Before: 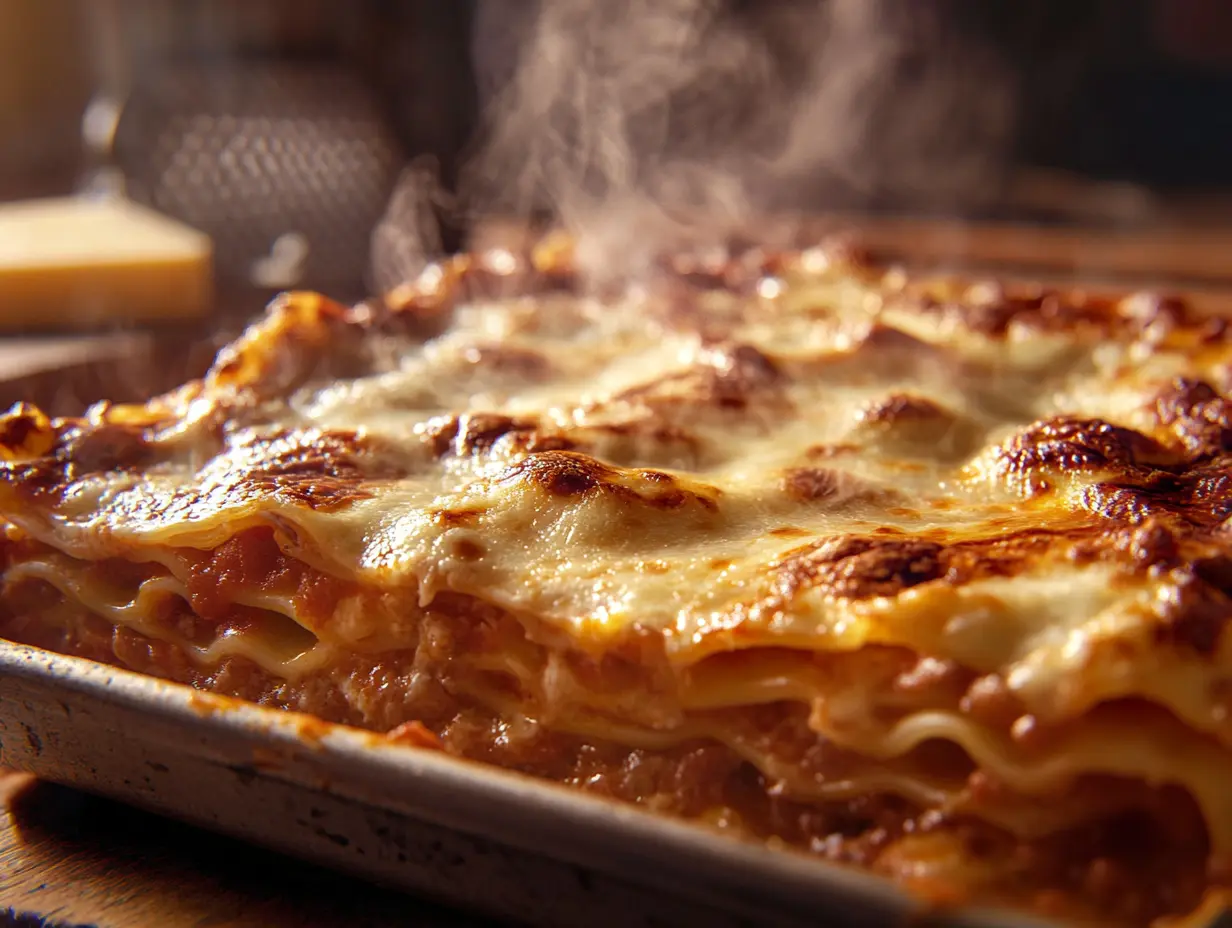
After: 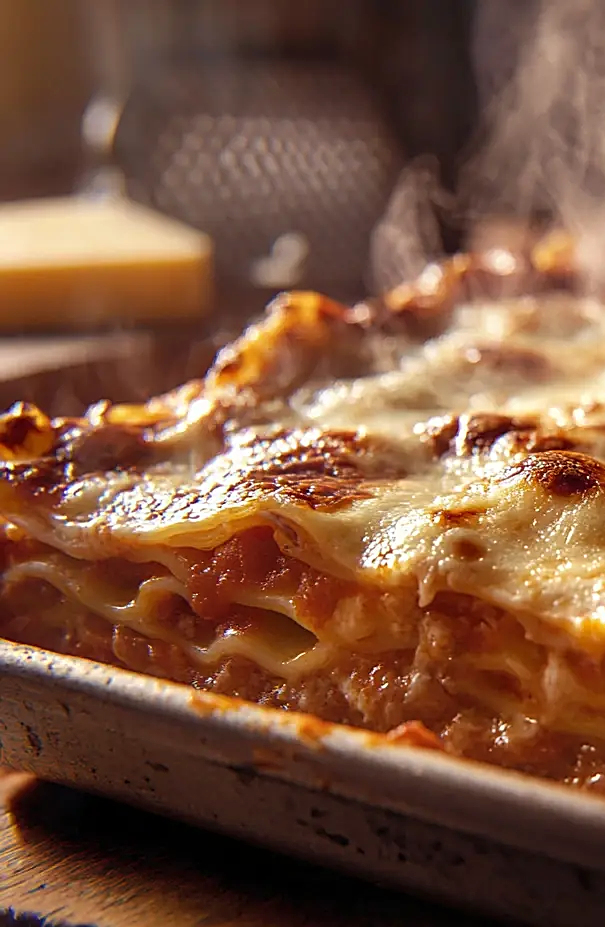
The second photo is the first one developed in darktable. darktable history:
crop and rotate: left 0%, top 0%, right 50.845%
sharpen: on, module defaults
shadows and highlights: shadows 29.61, highlights -30.47, low approximation 0.01, soften with gaussian
